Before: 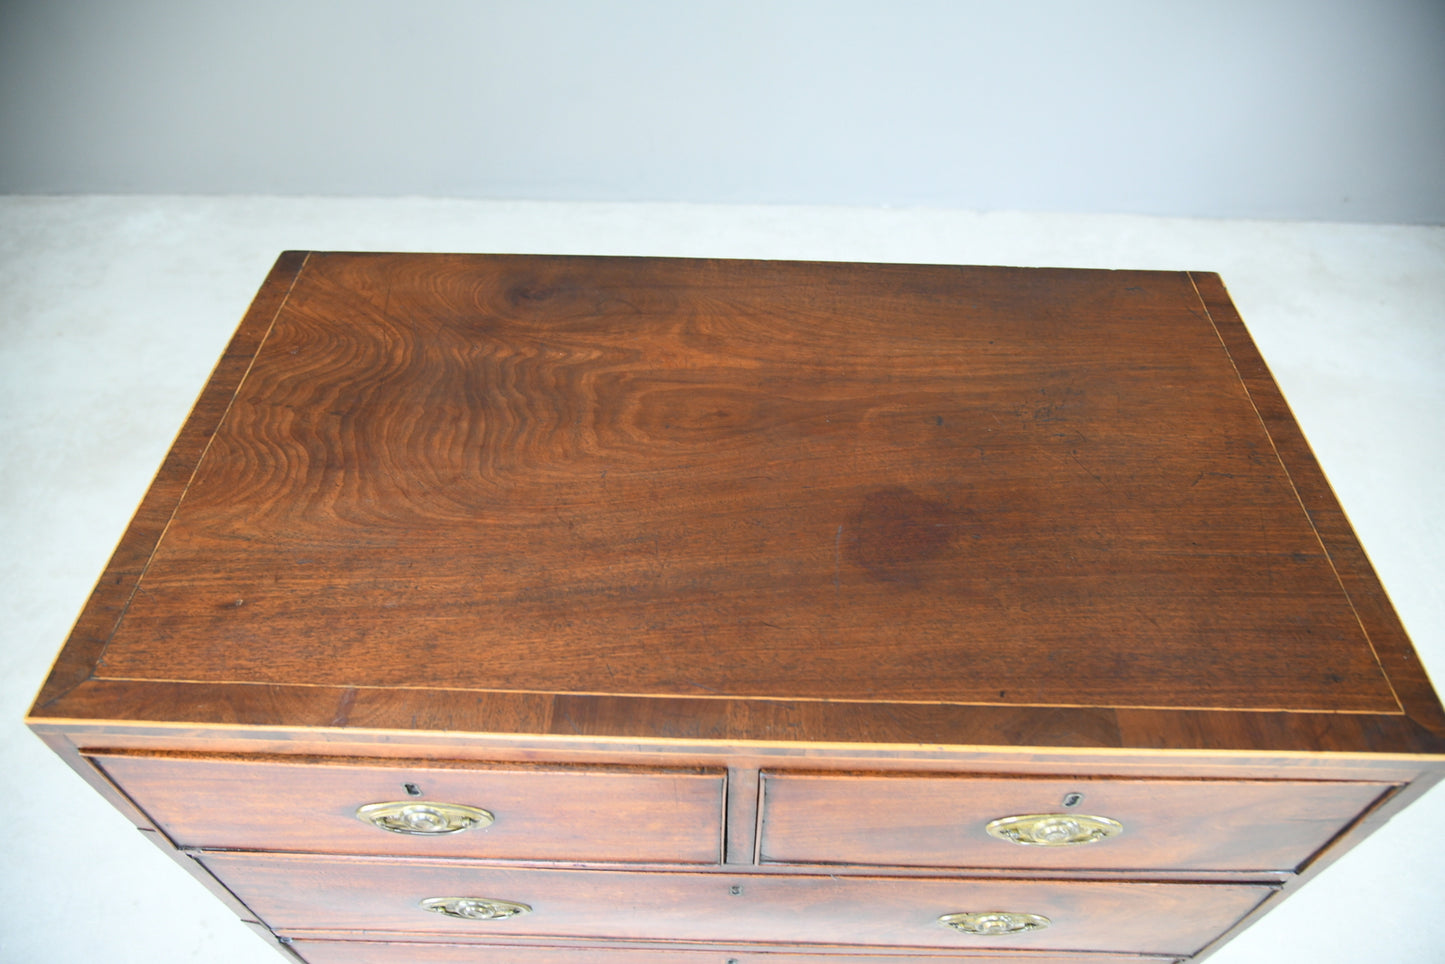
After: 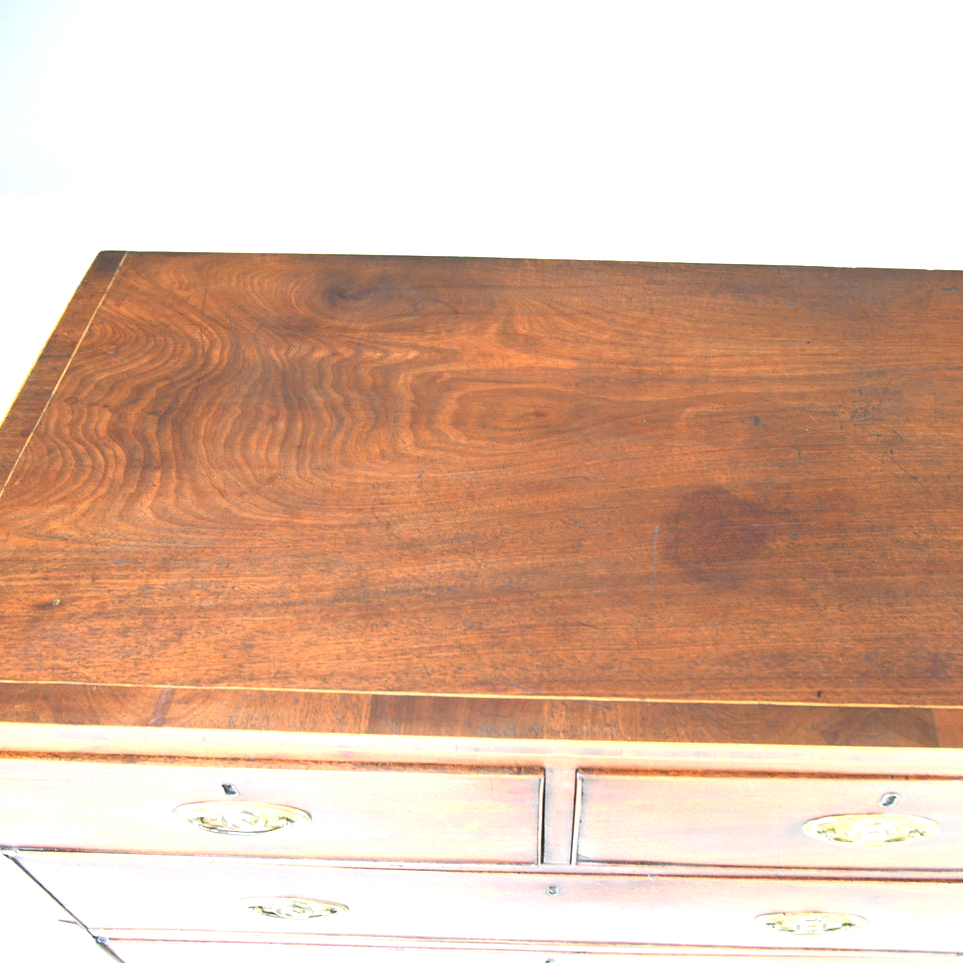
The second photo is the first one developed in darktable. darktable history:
exposure: black level correction -0.005, exposure 1 EV, compensate highlight preservation false
crop and rotate: left 12.673%, right 20.66%
contrast brightness saturation: contrast 0.05
